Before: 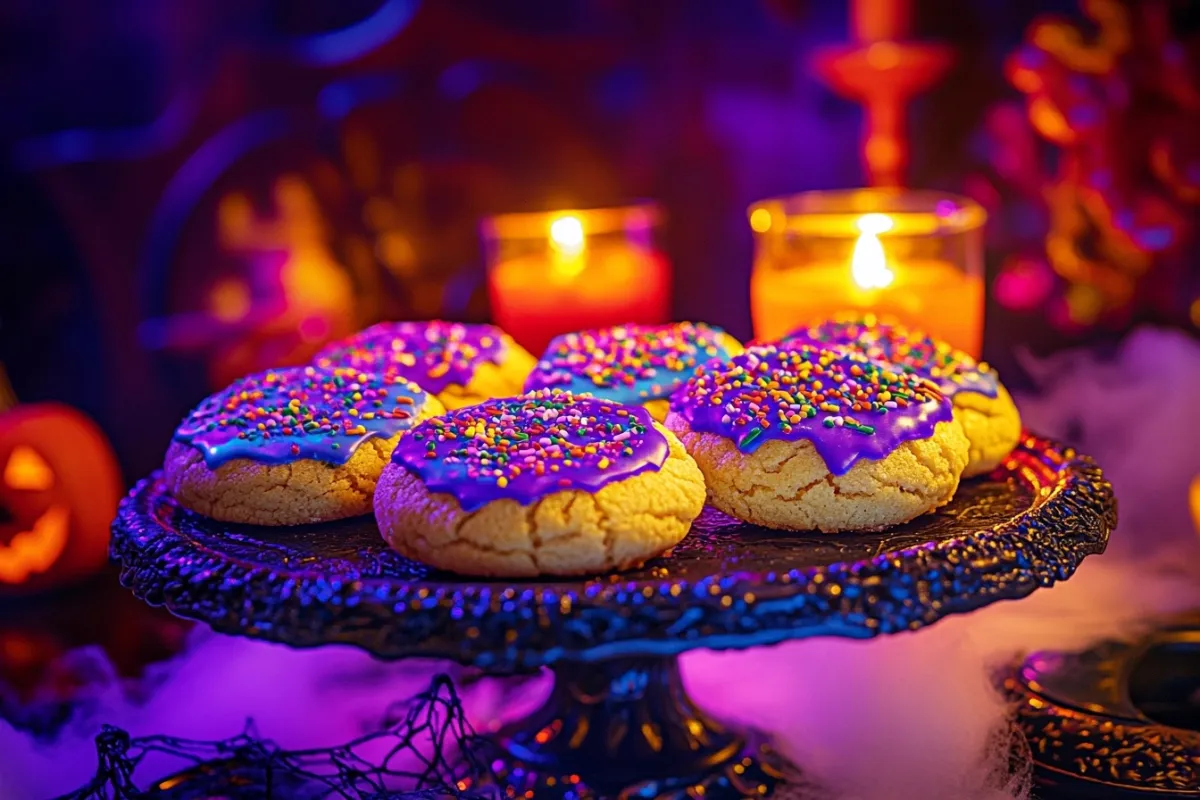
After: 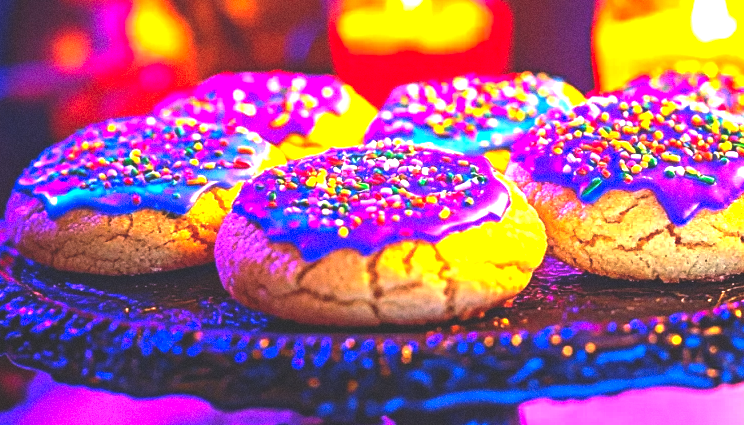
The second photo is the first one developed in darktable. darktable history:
rgb curve: curves: ch0 [(0, 0.186) (0.314, 0.284) (0.775, 0.708) (1, 1)], compensate middle gray true, preserve colors none
crop: left 13.312%, top 31.28%, right 24.627%, bottom 15.582%
grain: coarseness 0.09 ISO
exposure: black level correction 0.001, exposure 1.822 EV, compensate exposure bias true, compensate highlight preservation false
